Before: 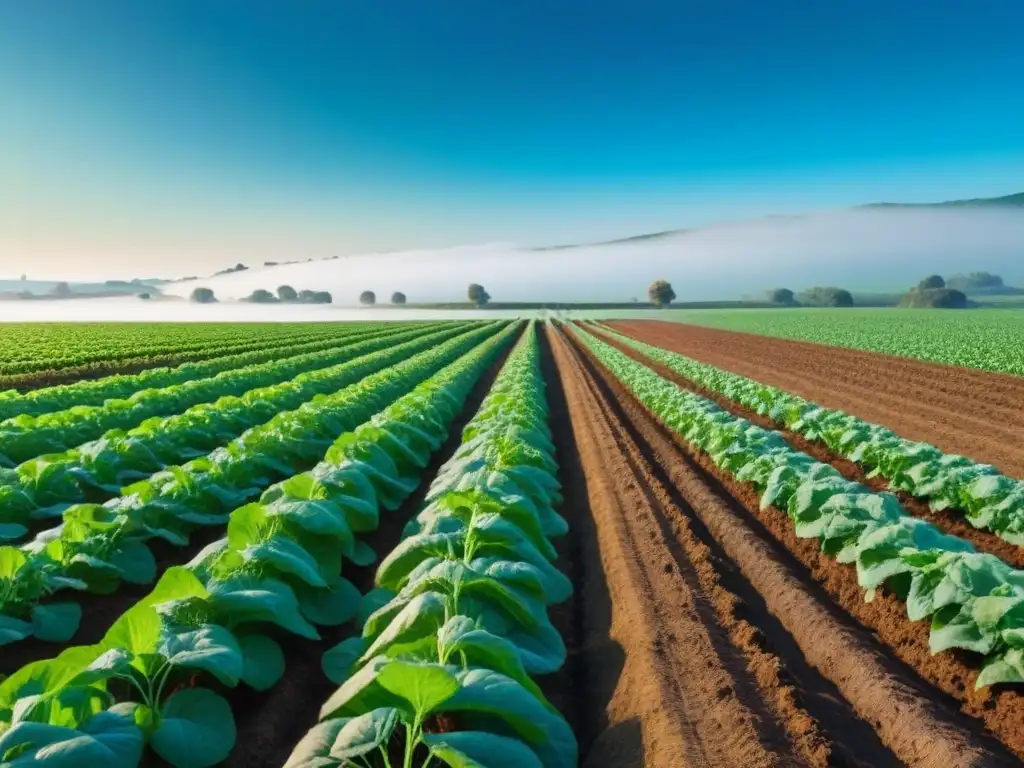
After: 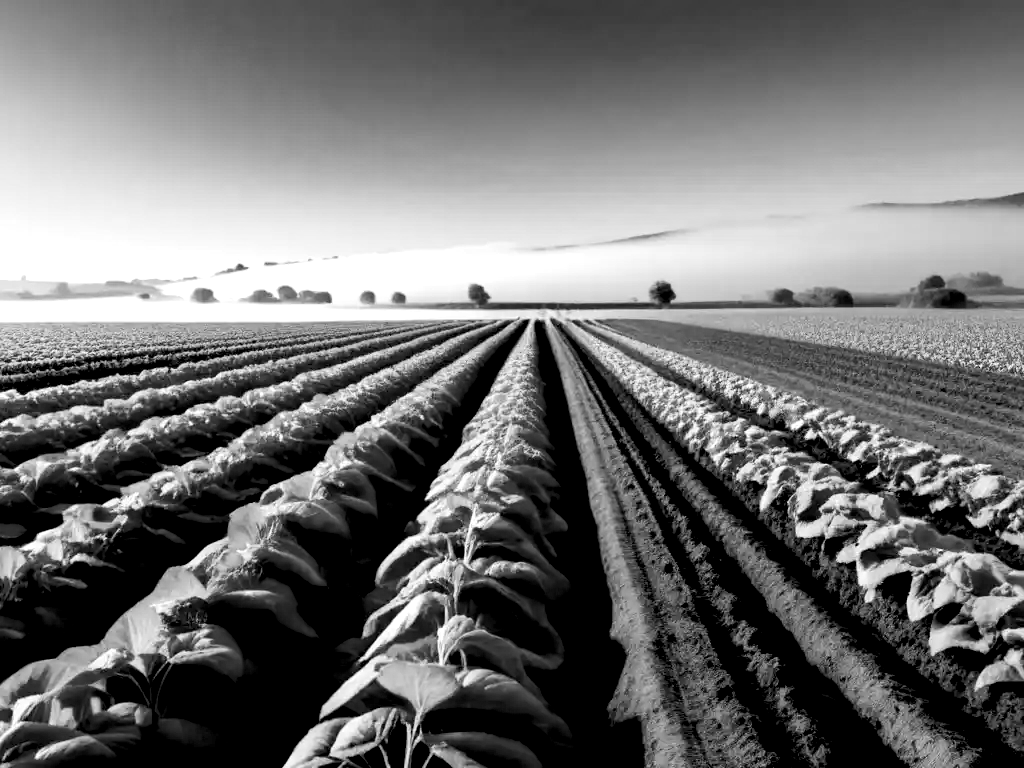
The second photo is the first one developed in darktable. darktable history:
exposure: black level correction 0.056, exposure -0.039 EV, compensate highlight preservation false
monochrome: a 32, b 64, size 2.3
tone equalizer: -8 EV -0.75 EV, -7 EV -0.7 EV, -6 EV -0.6 EV, -5 EV -0.4 EV, -3 EV 0.4 EV, -2 EV 0.6 EV, -1 EV 0.7 EV, +0 EV 0.75 EV, edges refinement/feathering 500, mask exposure compensation -1.57 EV, preserve details no
contrast brightness saturation: contrast 0.08, saturation 0.02
